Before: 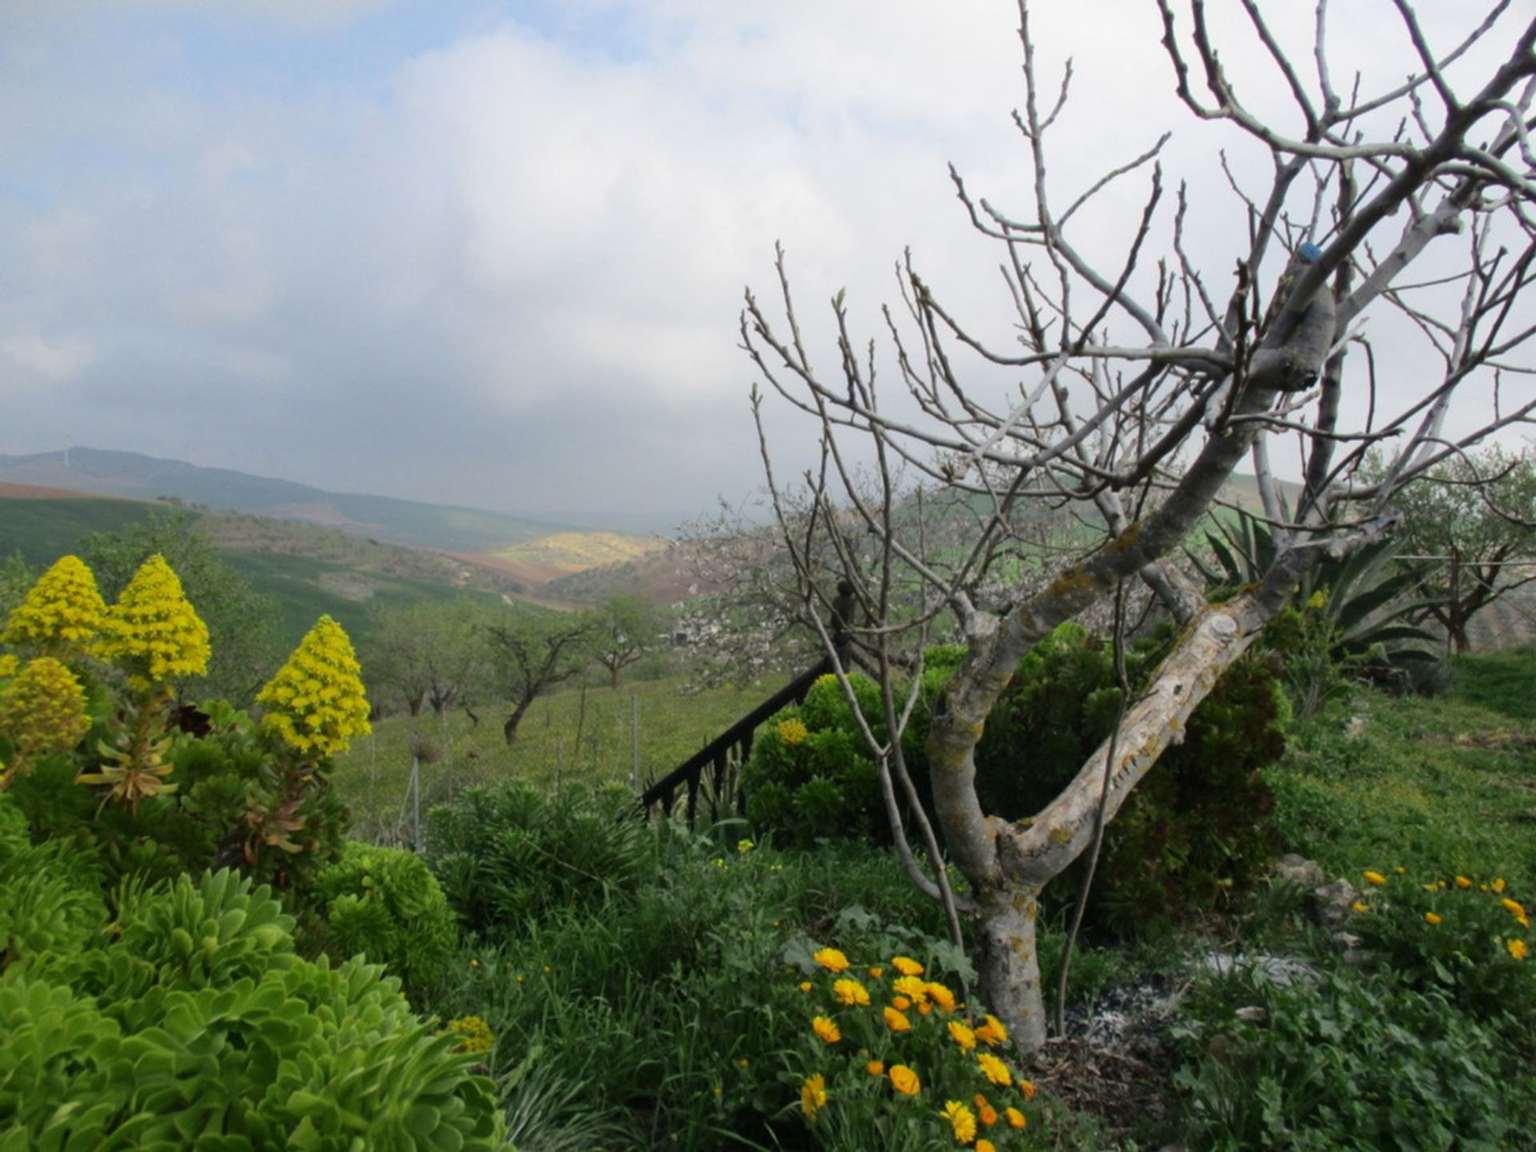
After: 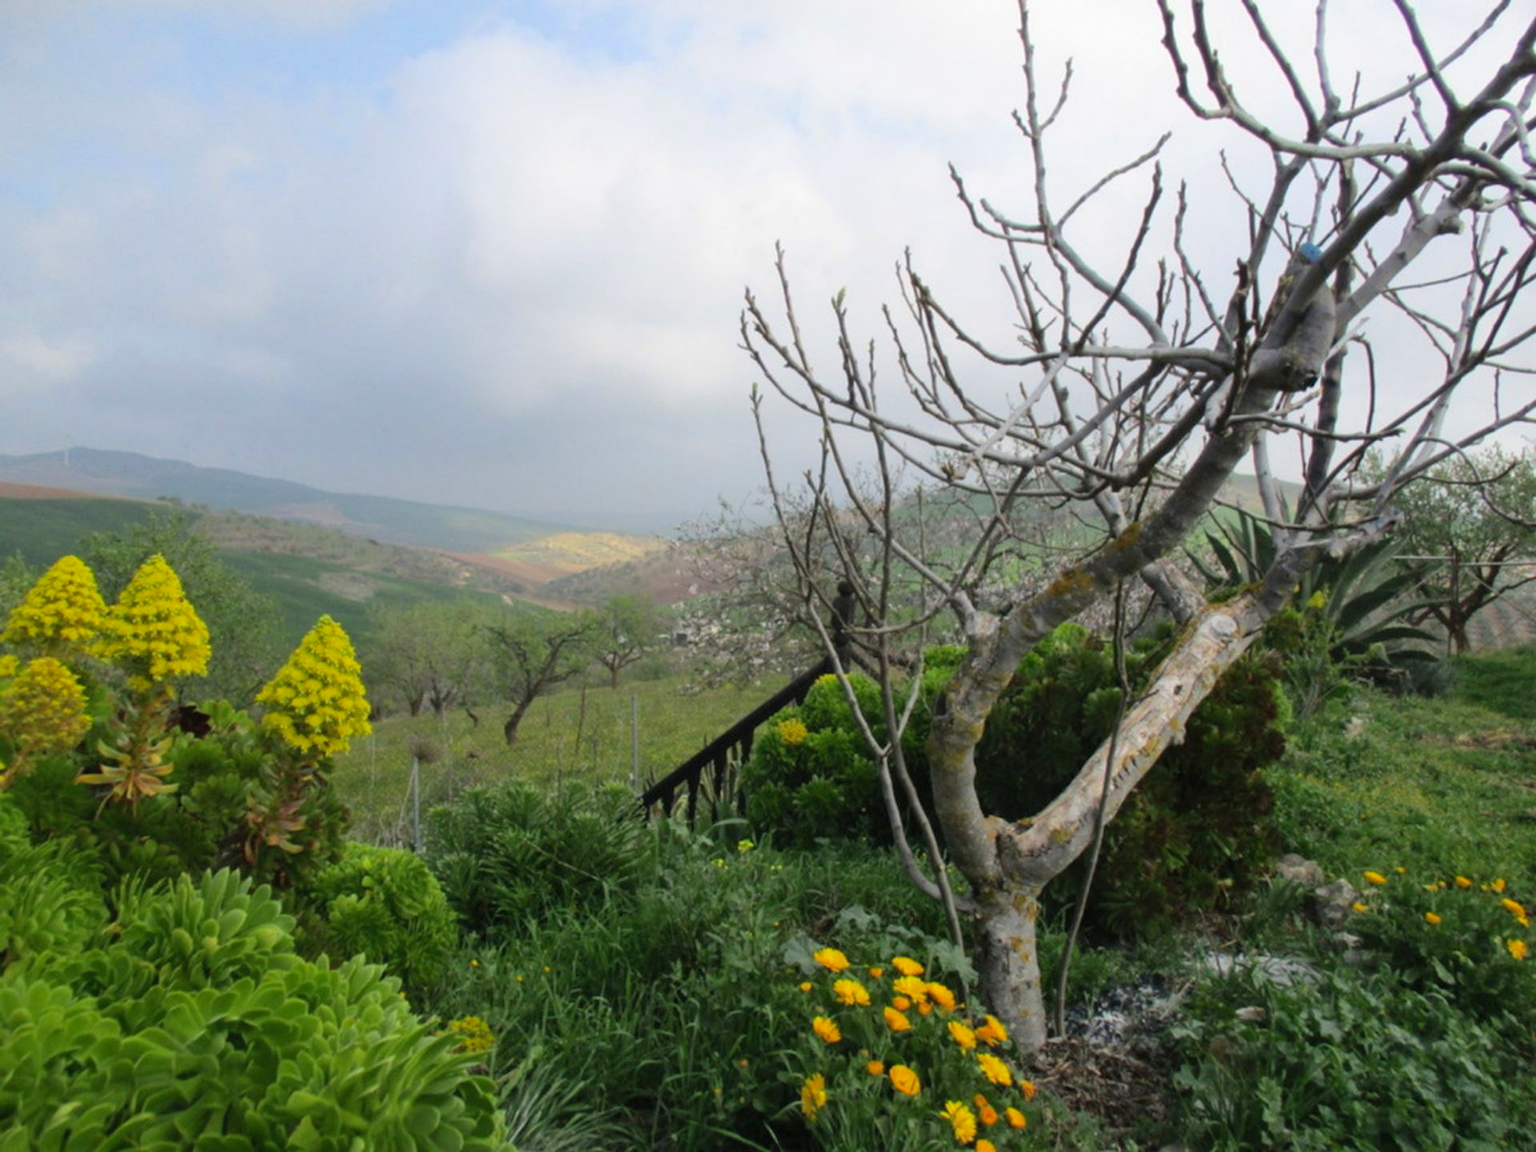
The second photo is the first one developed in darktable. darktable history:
shadows and highlights: shadows 11.08, white point adjustment 1.23, highlights -0.974, shadows color adjustment 99.15%, highlights color adjustment 0.828%, soften with gaussian
contrast brightness saturation: contrast 0.031, brightness 0.06, saturation 0.122
